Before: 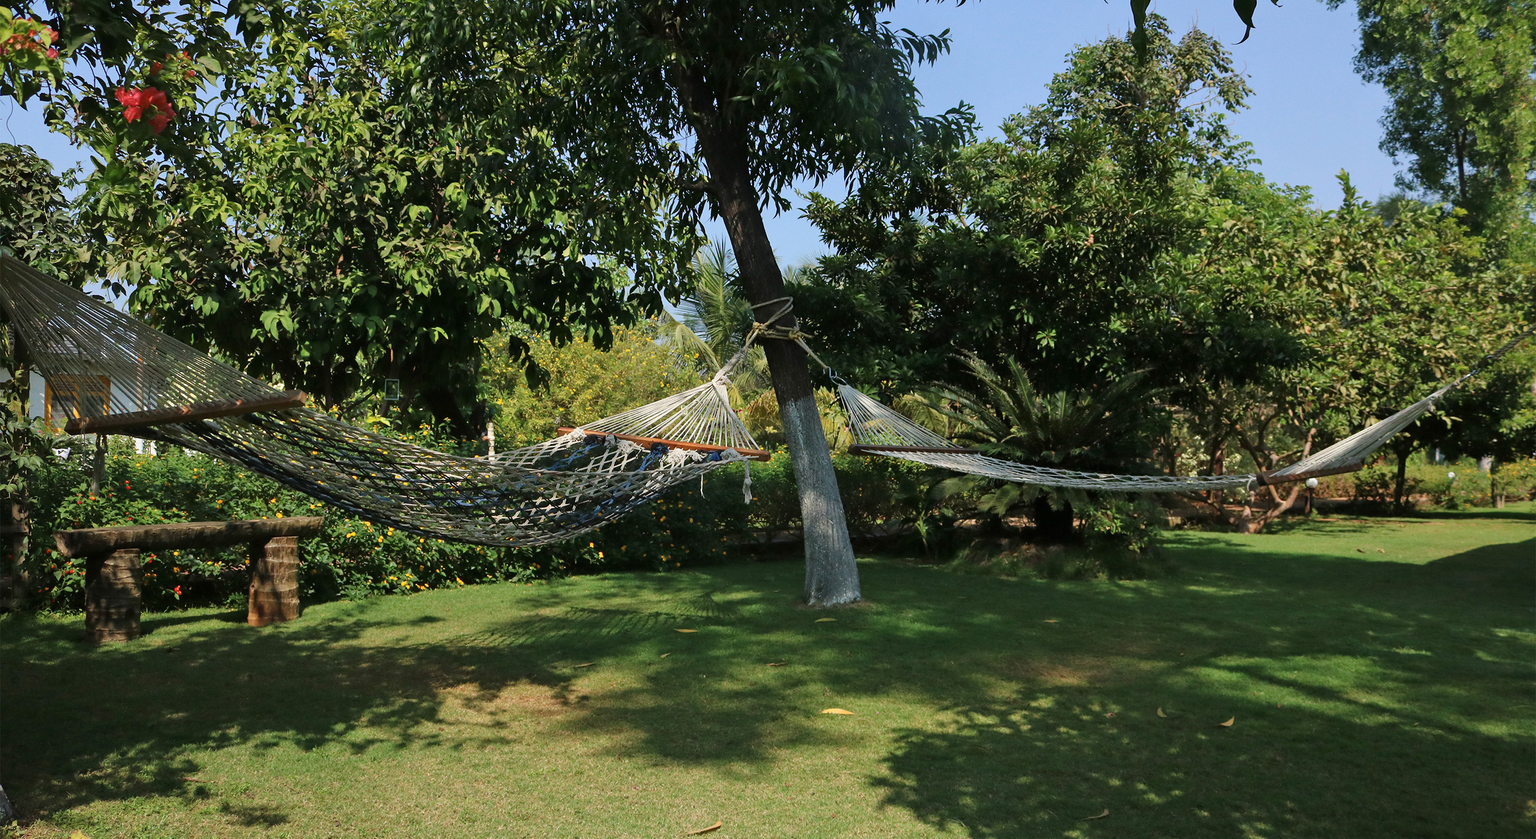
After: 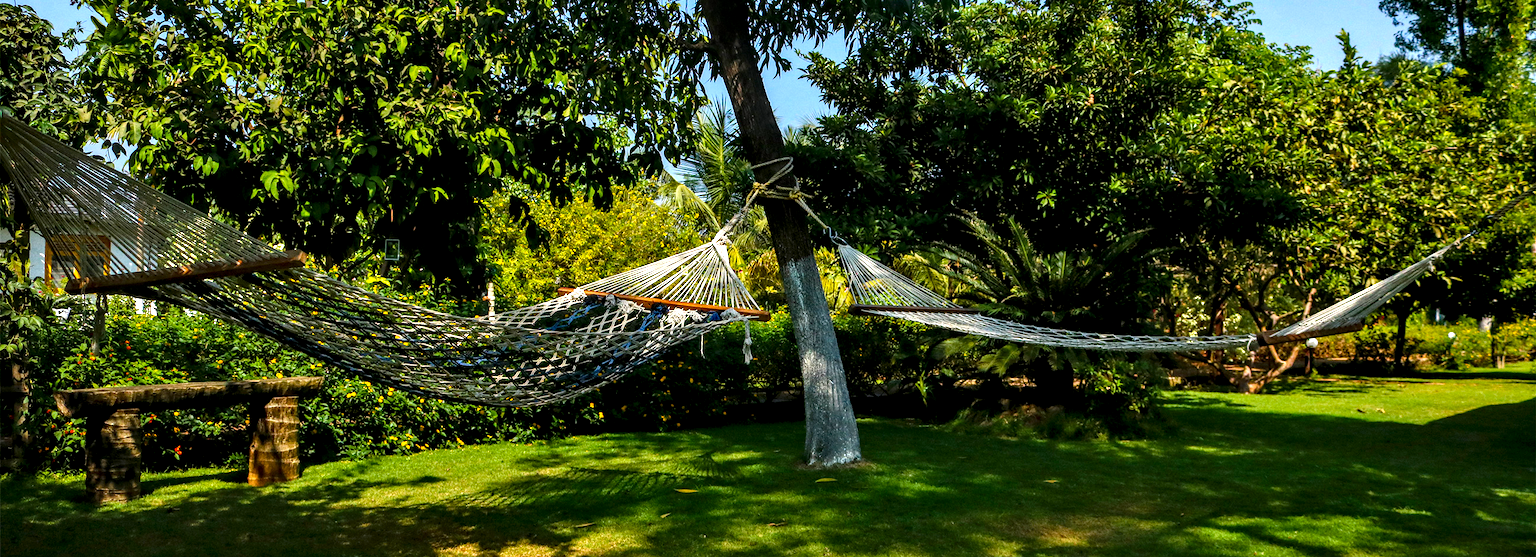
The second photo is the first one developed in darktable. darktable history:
color balance rgb: linear chroma grading › global chroma 9%, perceptual saturation grading › global saturation 36%, perceptual saturation grading › shadows 35%, perceptual brilliance grading › global brilliance 15%, perceptual brilliance grading › shadows -35%, global vibrance 15%
local contrast: highlights 20%, shadows 70%, detail 170%
crop: top 16.727%, bottom 16.727%
